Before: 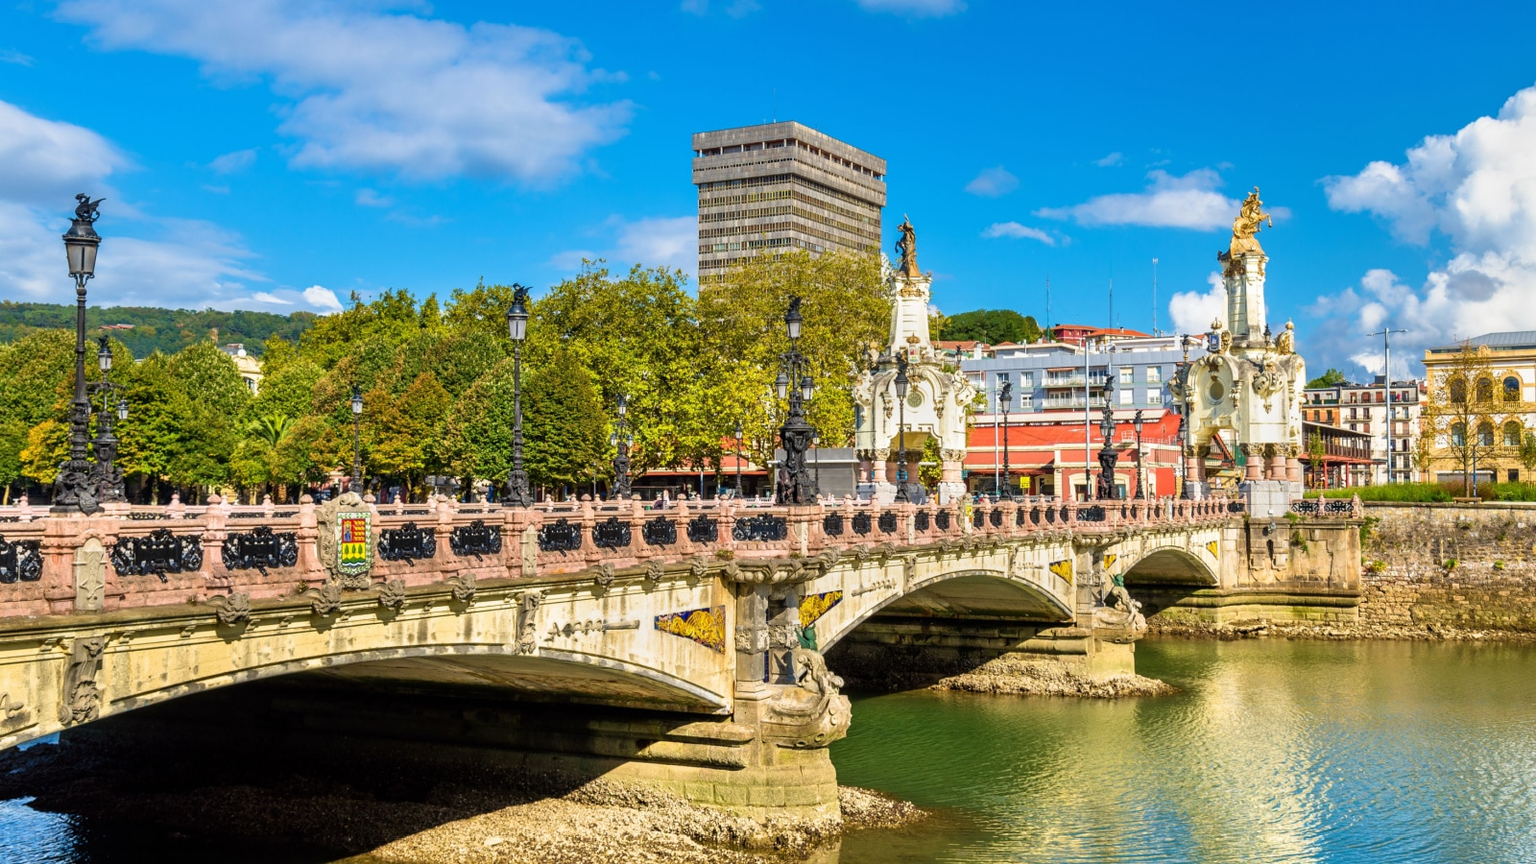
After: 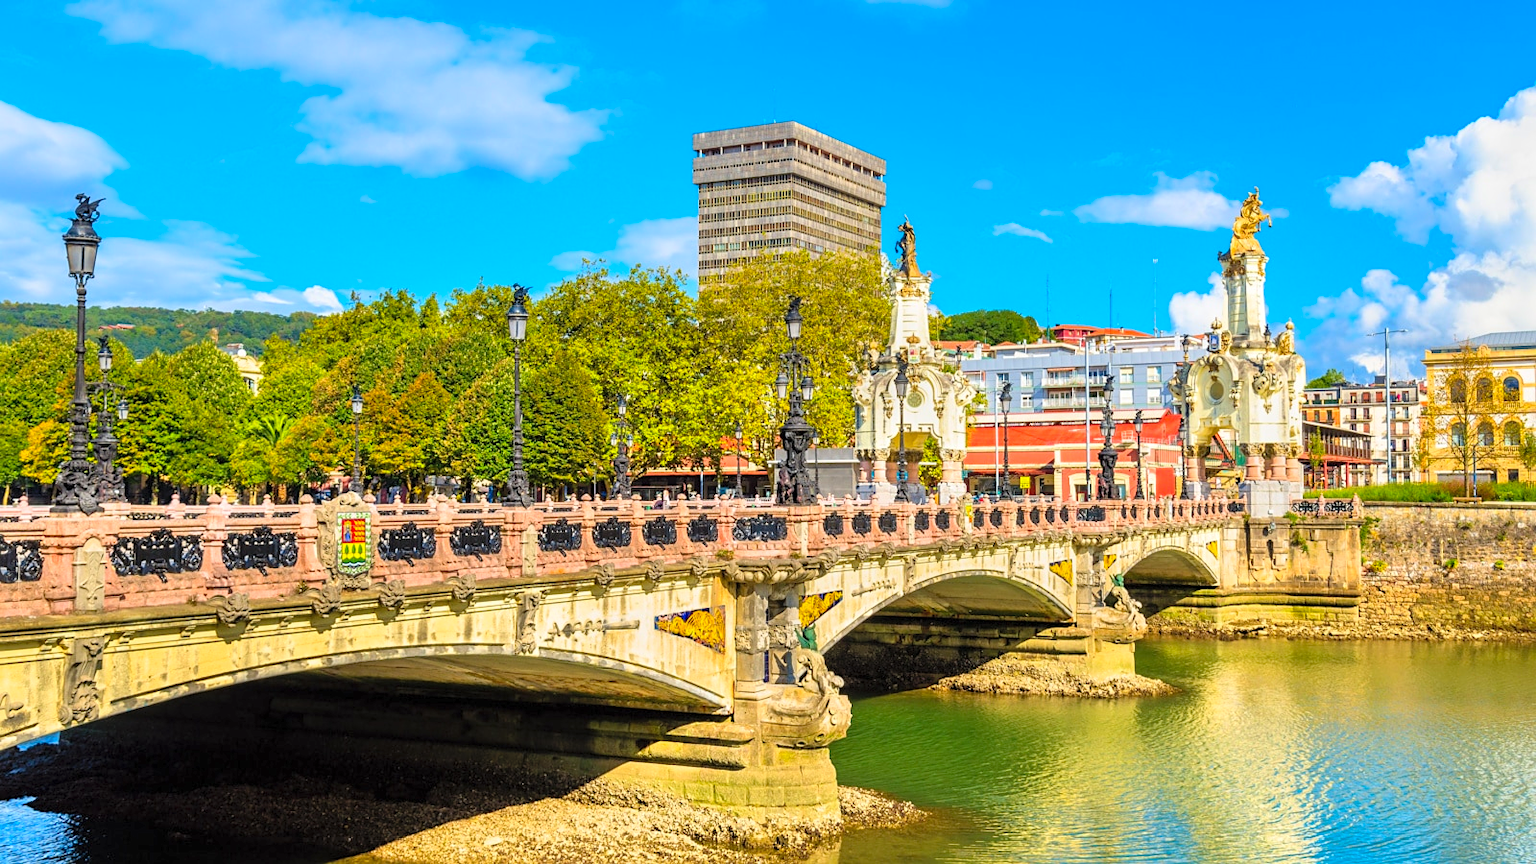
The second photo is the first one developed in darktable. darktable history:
contrast brightness saturation: contrast 0.068, brightness 0.178, saturation 0.412
sharpen: amount 0.205
